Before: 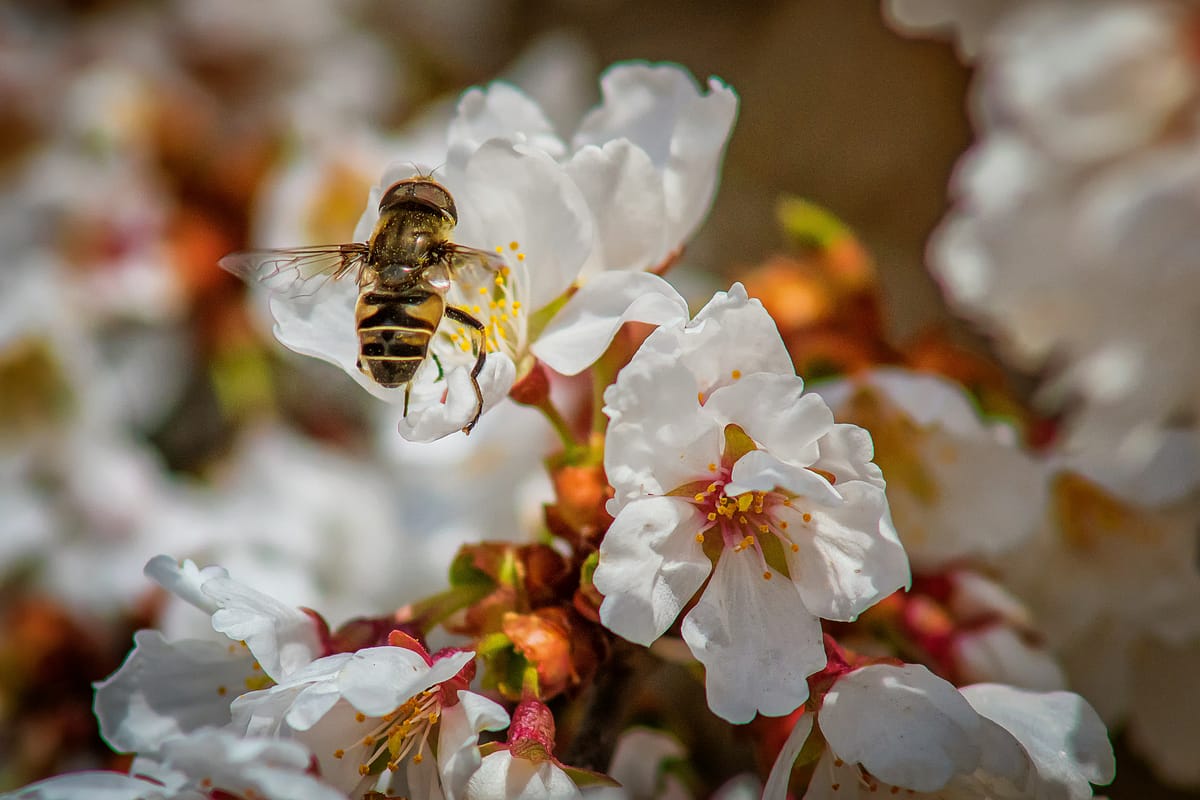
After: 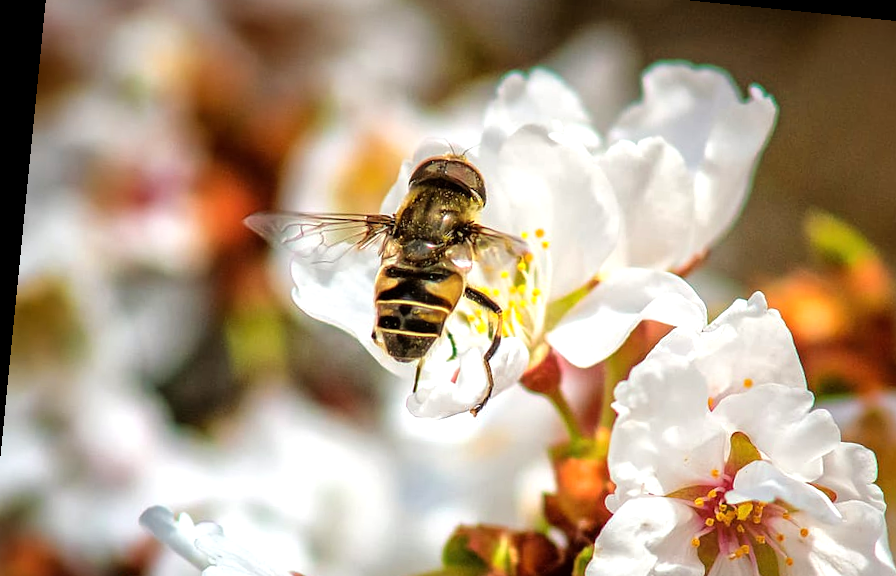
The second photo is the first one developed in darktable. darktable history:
tone equalizer: -8 EV -0.762 EV, -7 EV -0.729 EV, -6 EV -0.594 EV, -5 EV -0.407 EV, -3 EV 0.374 EV, -2 EV 0.6 EV, -1 EV 0.685 EV, +0 EV 0.776 EV
crop and rotate: angle -5.68°, left 2.092%, top 6.885%, right 27.523%, bottom 30.086%
